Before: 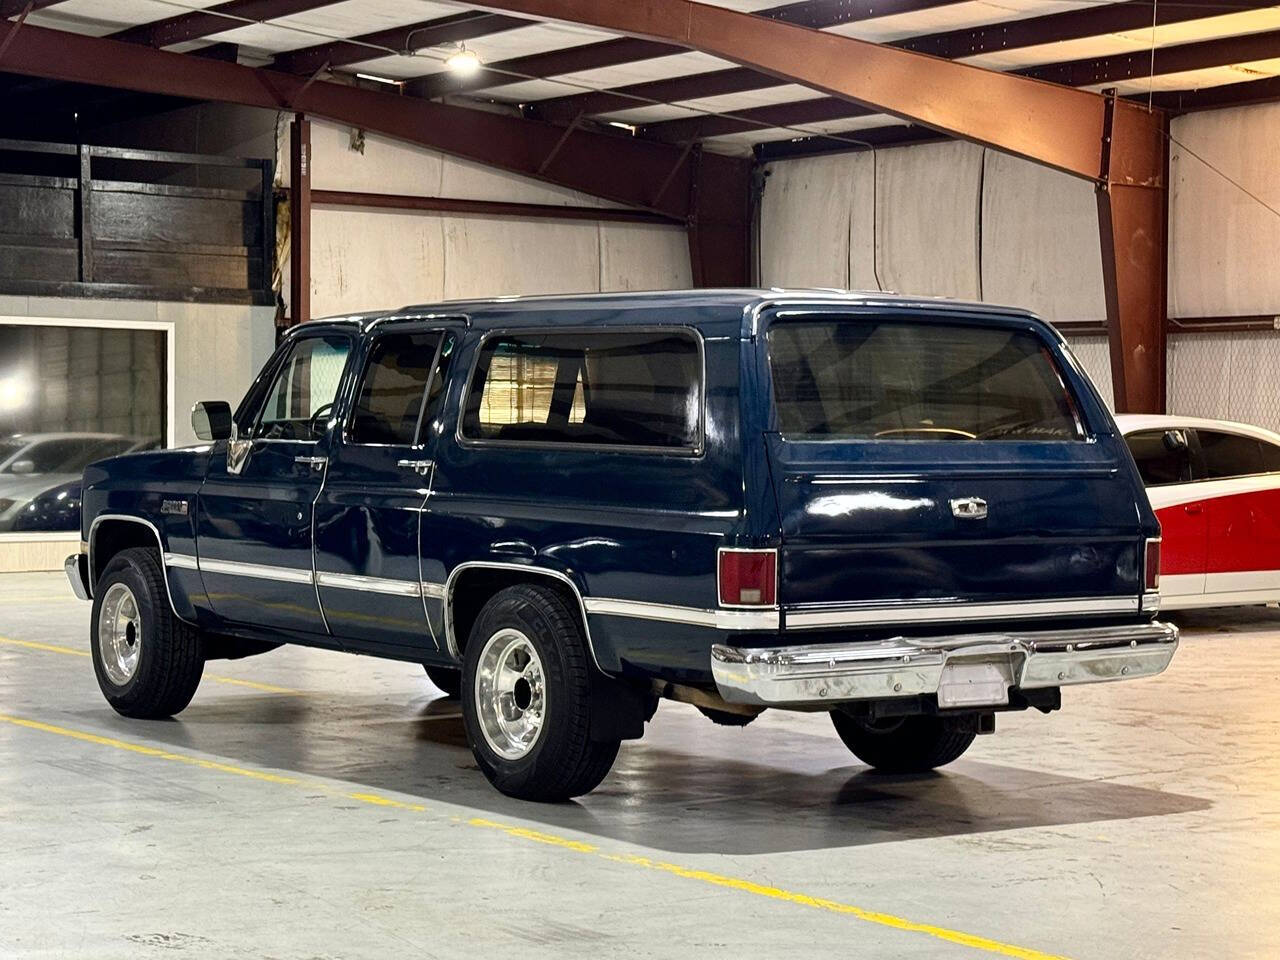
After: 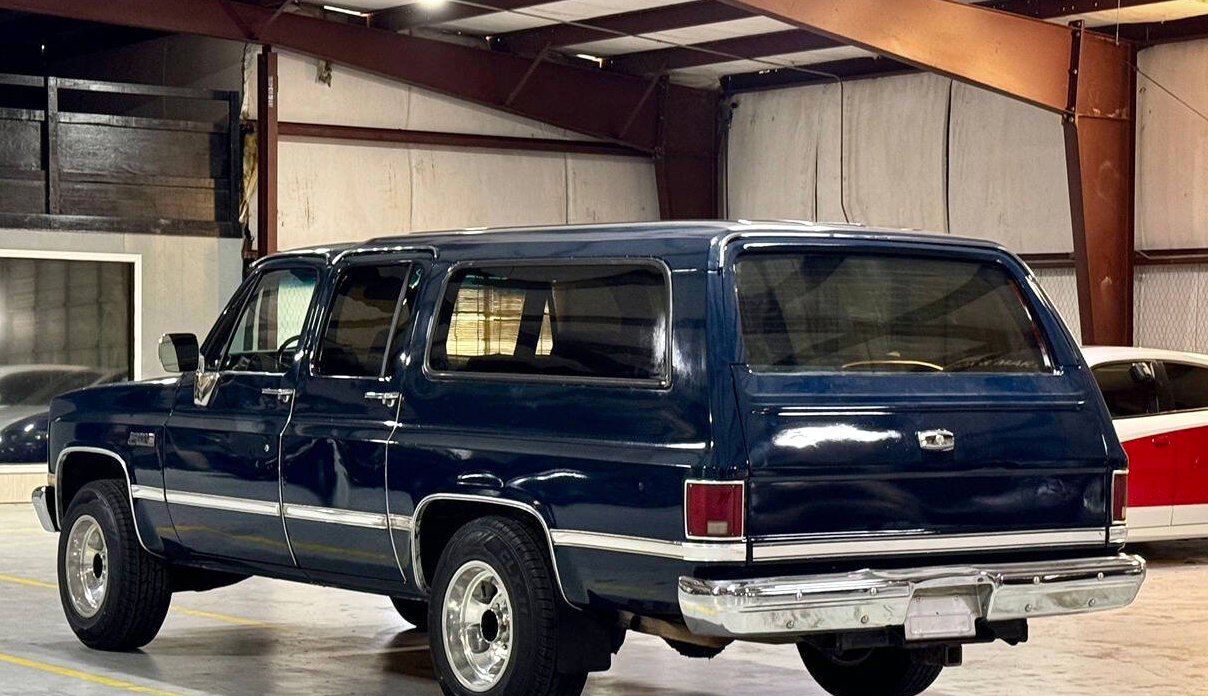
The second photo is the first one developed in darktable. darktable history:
exposure: exposure 0.083 EV, compensate highlight preservation false
crop: left 2.626%, top 7.096%, right 2.993%, bottom 20.332%
color zones: curves: ch0 [(0.018, 0.548) (0.197, 0.654) (0.425, 0.447) (0.605, 0.658) (0.732, 0.579)]; ch1 [(0.105, 0.531) (0.224, 0.531) (0.386, 0.39) (0.618, 0.456) (0.732, 0.456) (0.956, 0.421)]; ch2 [(0.039, 0.583) (0.215, 0.465) (0.399, 0.544) (0.465, 0.548) (0.614, 0.447) (0.724, 0.43) (0.882, 0.623) (0.956, 0.632)], mix -122.29%
